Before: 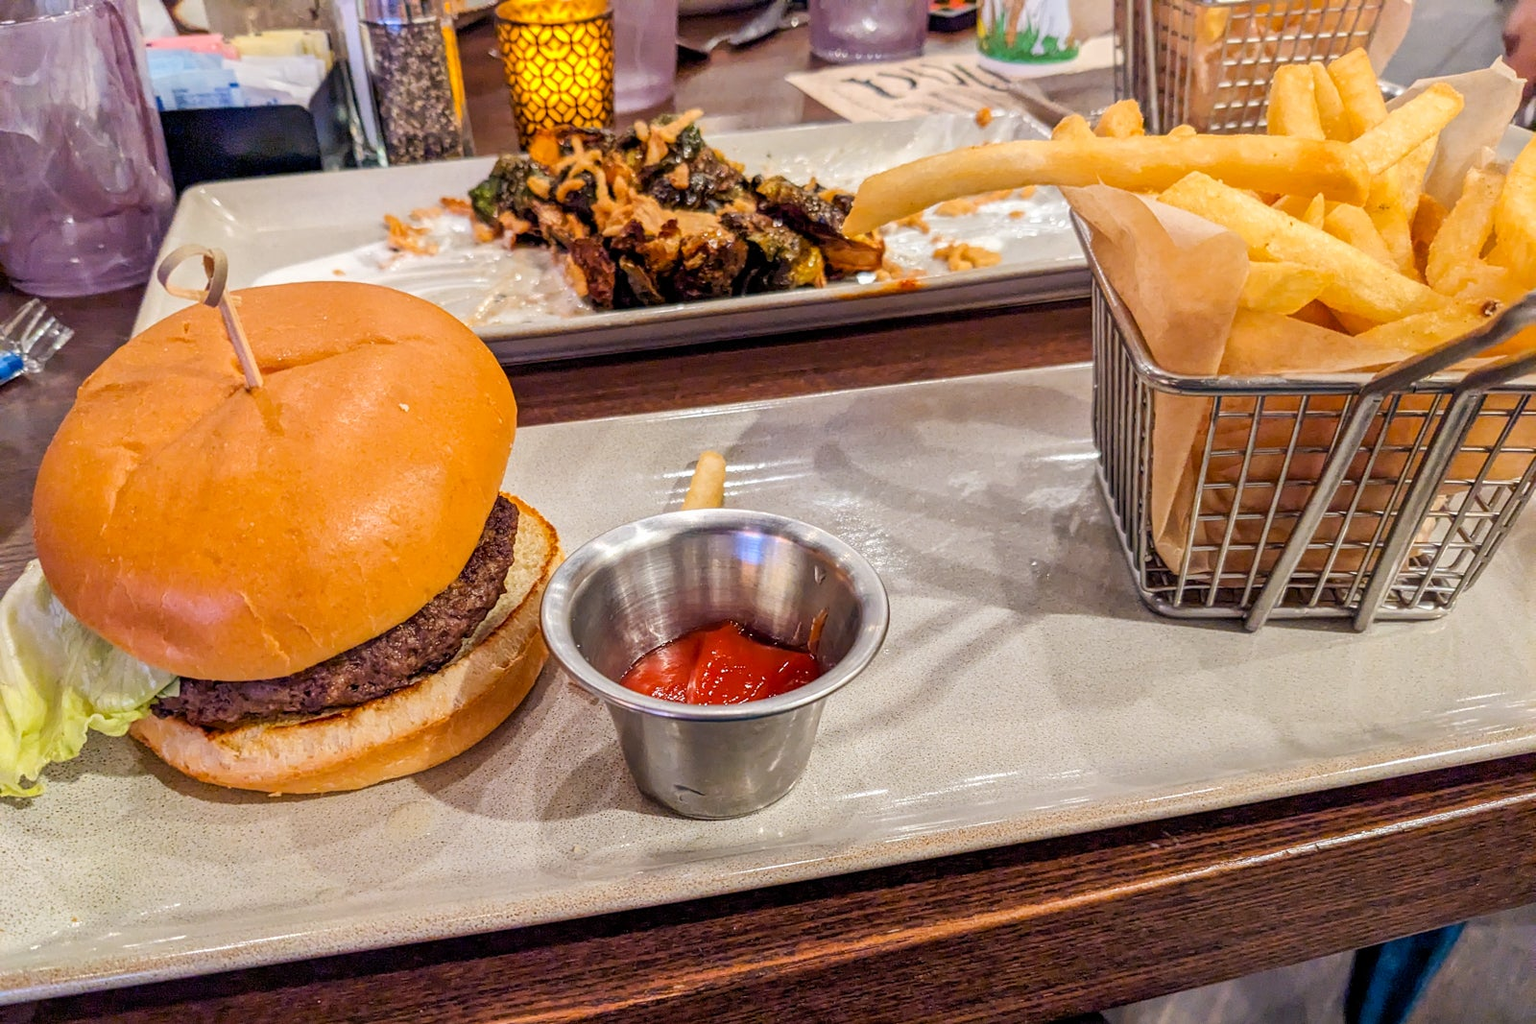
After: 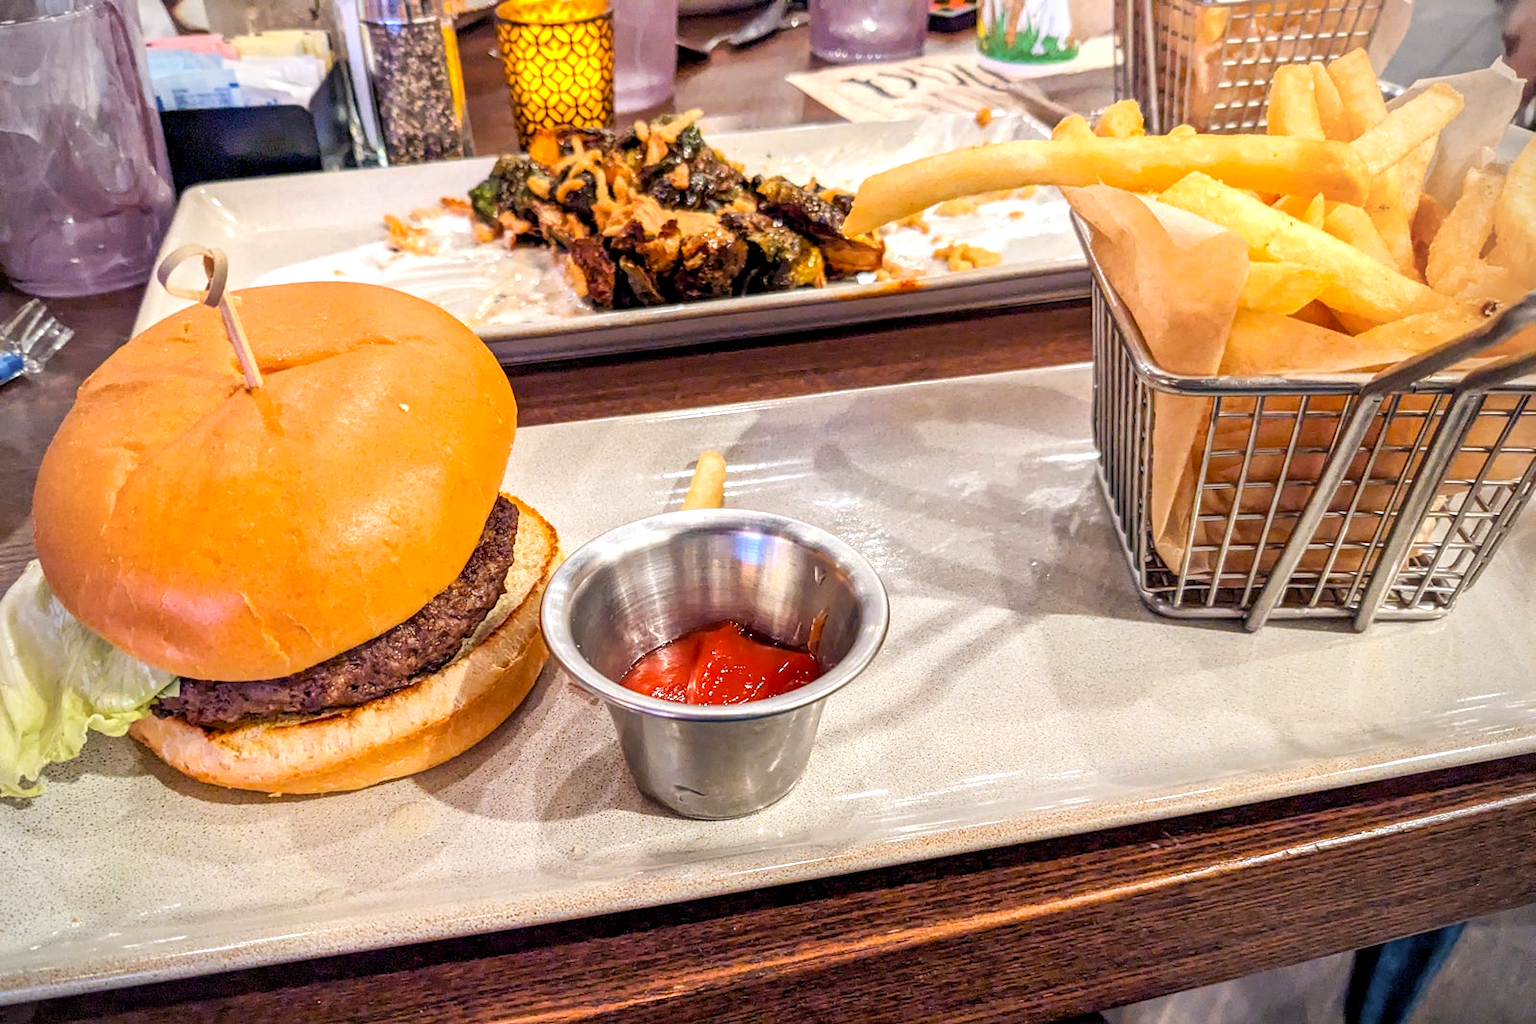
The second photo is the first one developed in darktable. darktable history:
vignetting: on, module defaults
exposure: black level correction 0.001, exposure 0.499 EV, compensate highlight preservation false
